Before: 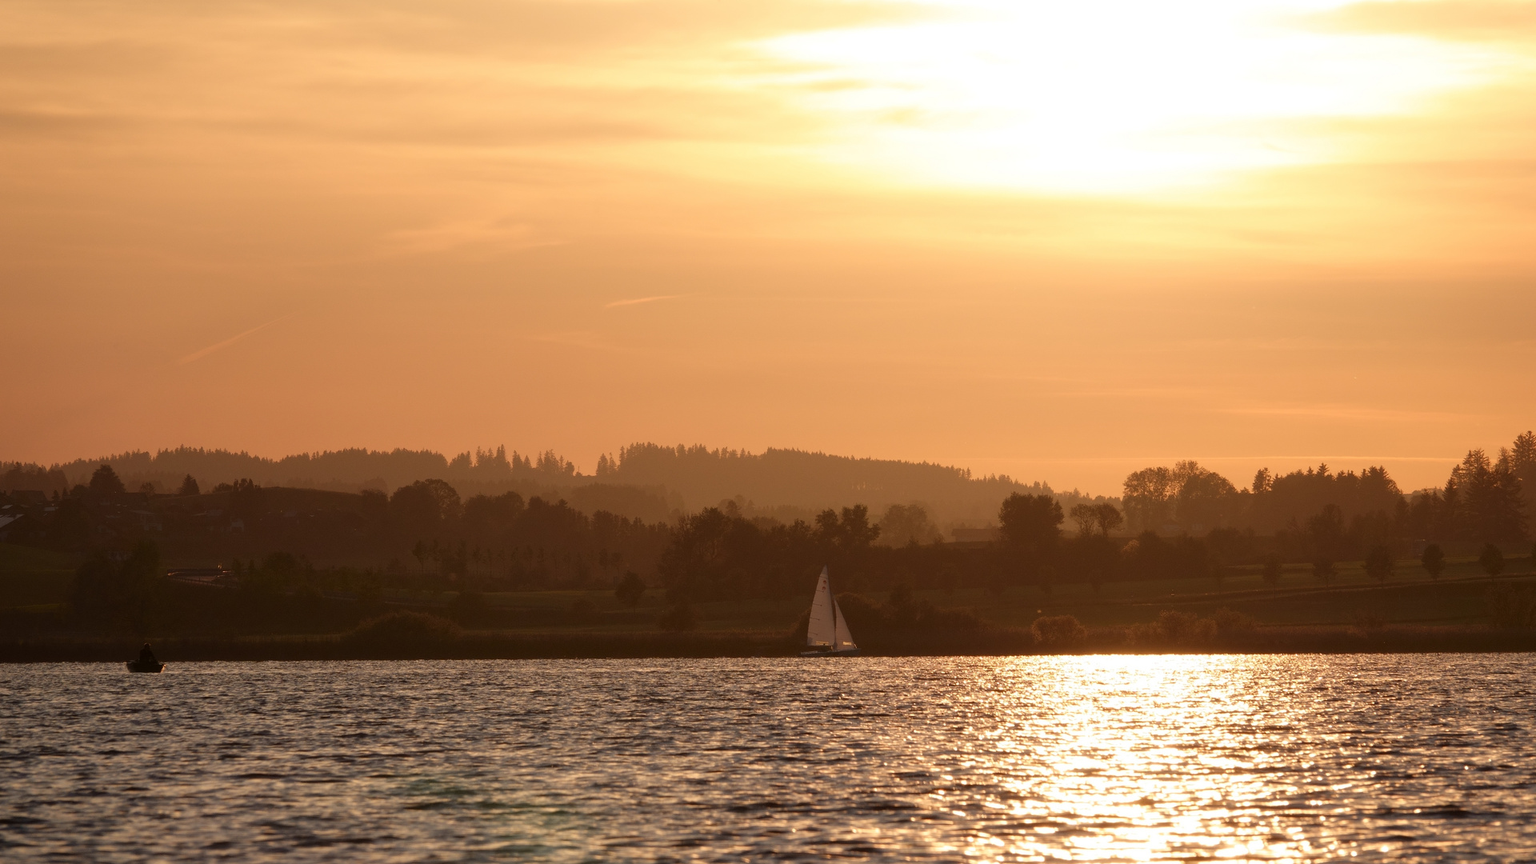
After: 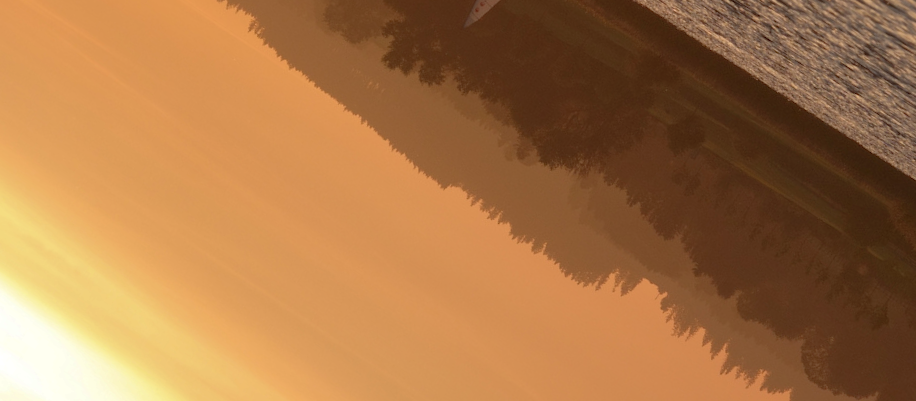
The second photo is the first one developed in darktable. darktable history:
crop and rotate: angle 146.87°, left 9.158%, top 15.66%, right 4.534%, bottom 17.053%
shadows and highlights: on, module defaults
